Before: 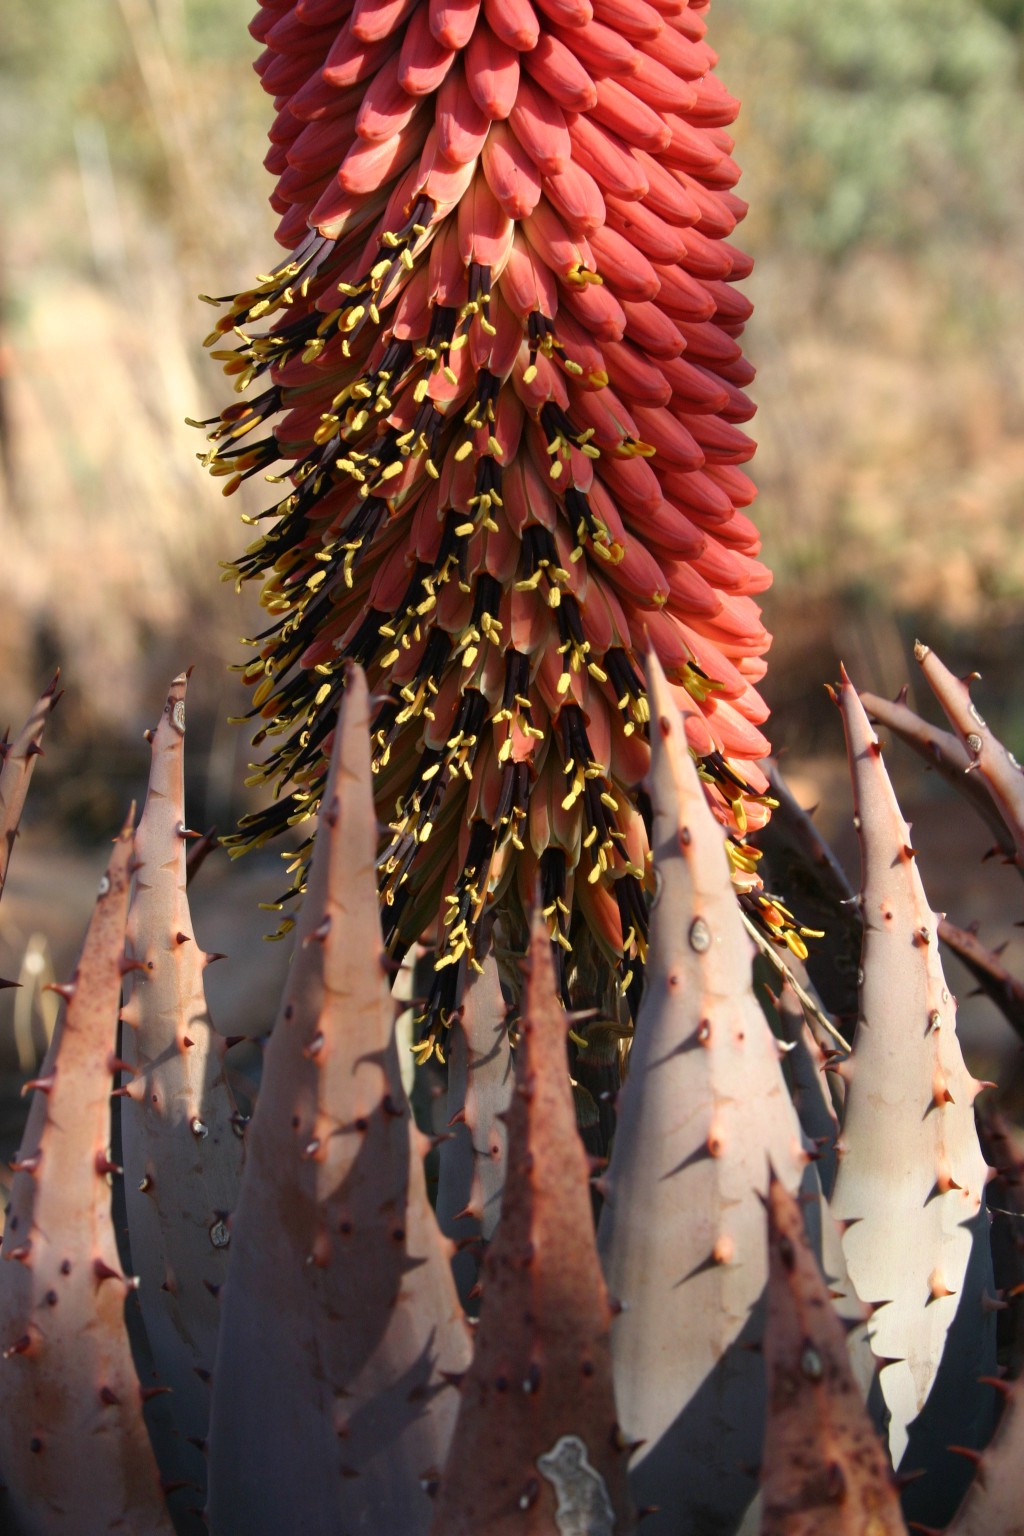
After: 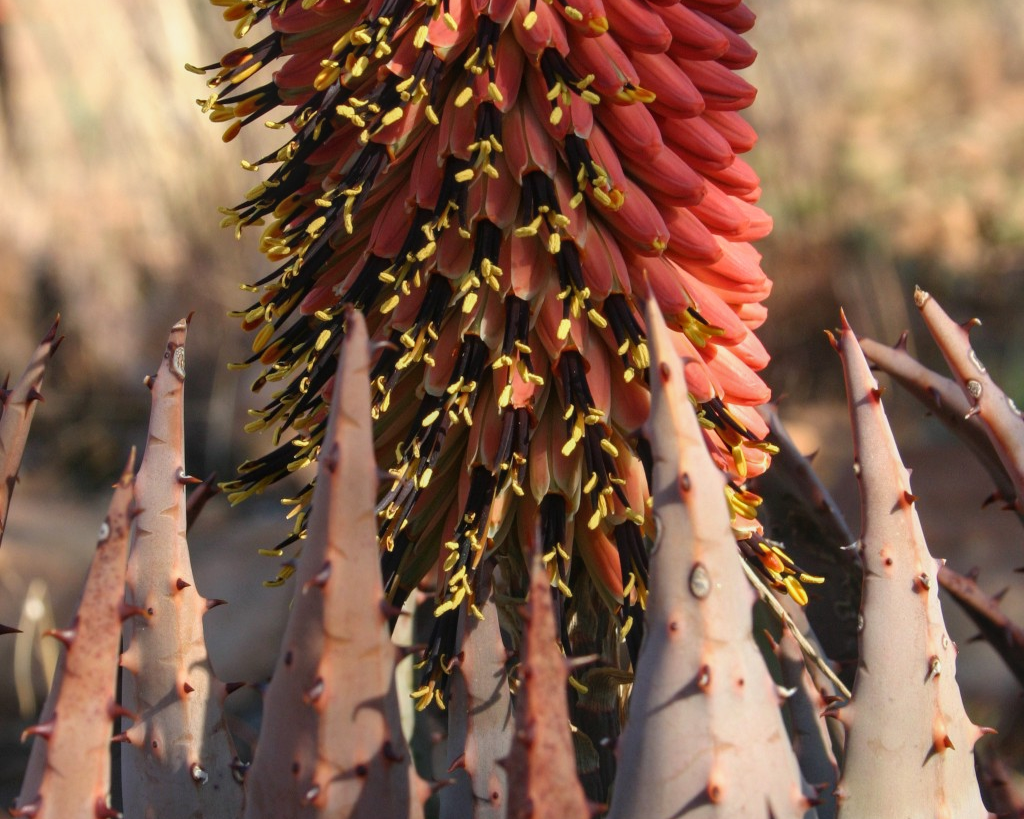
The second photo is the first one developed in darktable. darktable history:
local contrast: detail 109%
exposure: compensate highlight preservation false
crop and rotate: top 23.048%, bottom 23.582%
